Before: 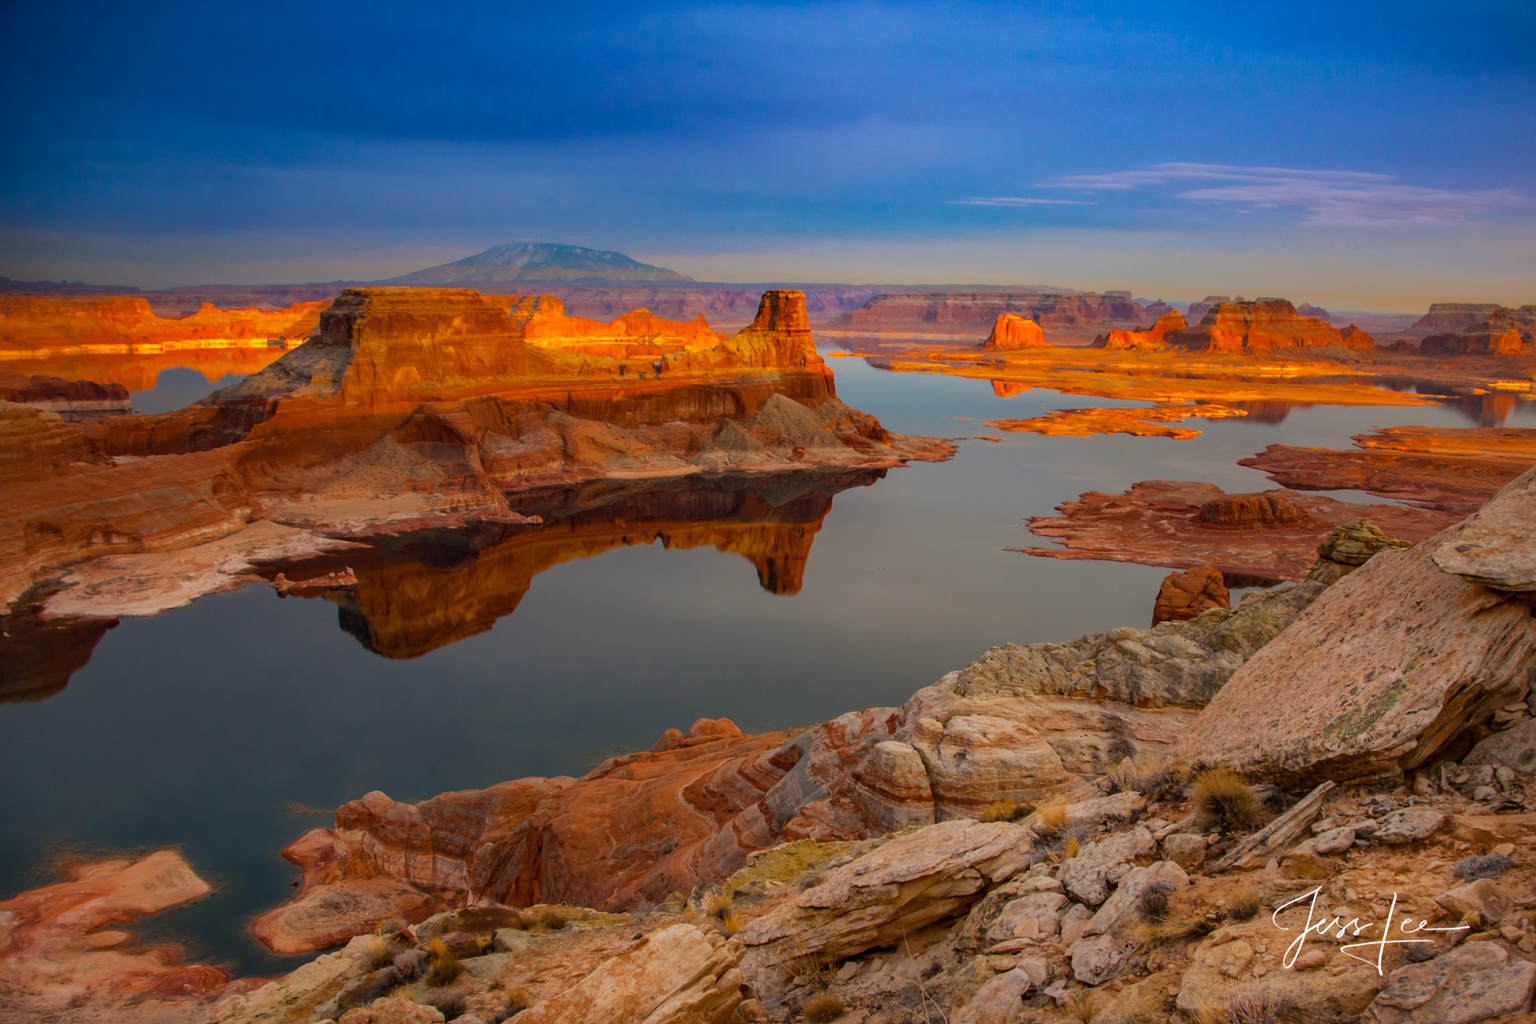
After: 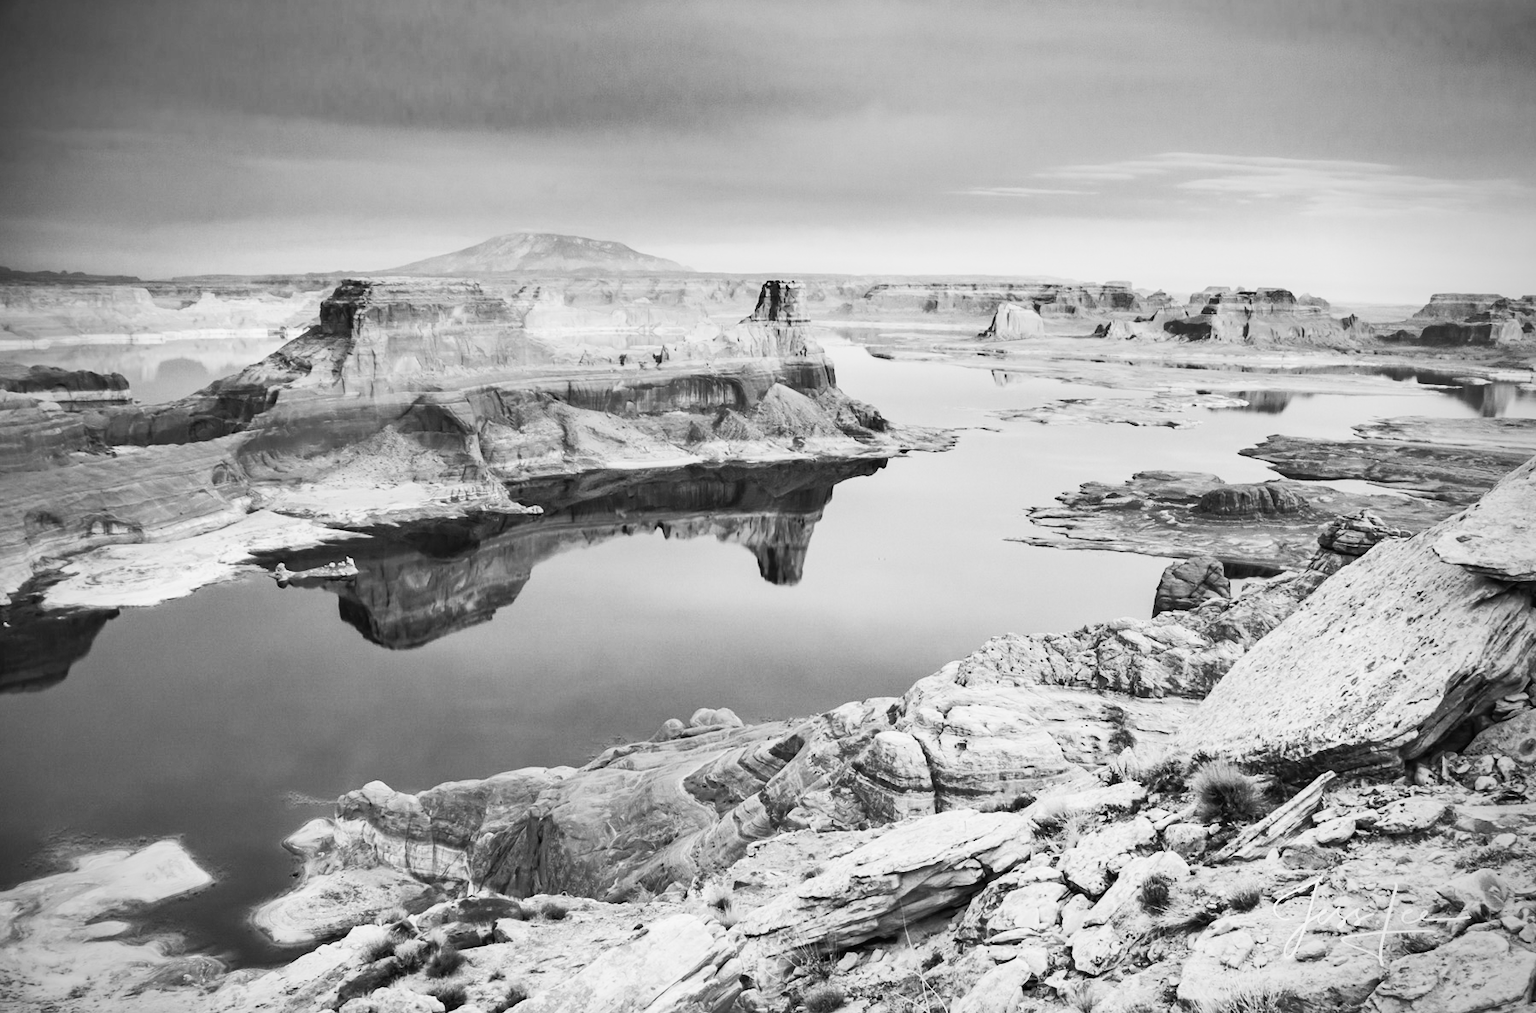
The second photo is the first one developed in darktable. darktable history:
exposure: black level correction -0.001, exposure 0.9 EV, compensate exposure bias true, compensate highlight preservation false
shadows and highlights: shadows 52.42, soften with gaussian
contrast brightness saturation: contrast 0.43, brightness 0.56, saturation -0.19
monochrome: a 16.06, b 15.48, size 1
tone equalizer: -8 EV -0.417 EV, -7 EV -0.389 EV, -6 EV -0.333 EV, -5 EV -0.222 EV, -3 EV 0.222 EV, -2 EV 0.333 EV, -1 EV 0.389 EV, +0 EV 0.417 EV, edges refinement/feathering 500, mask exposure compensation -1.57 EV, preserve details no
filmic rgb: black relative exposure -7.65 EV, white relative exposure 4.56 EV, hardness 3.61
crop: top 1.049%, right 0.001%
vignetting: on, module defaults
